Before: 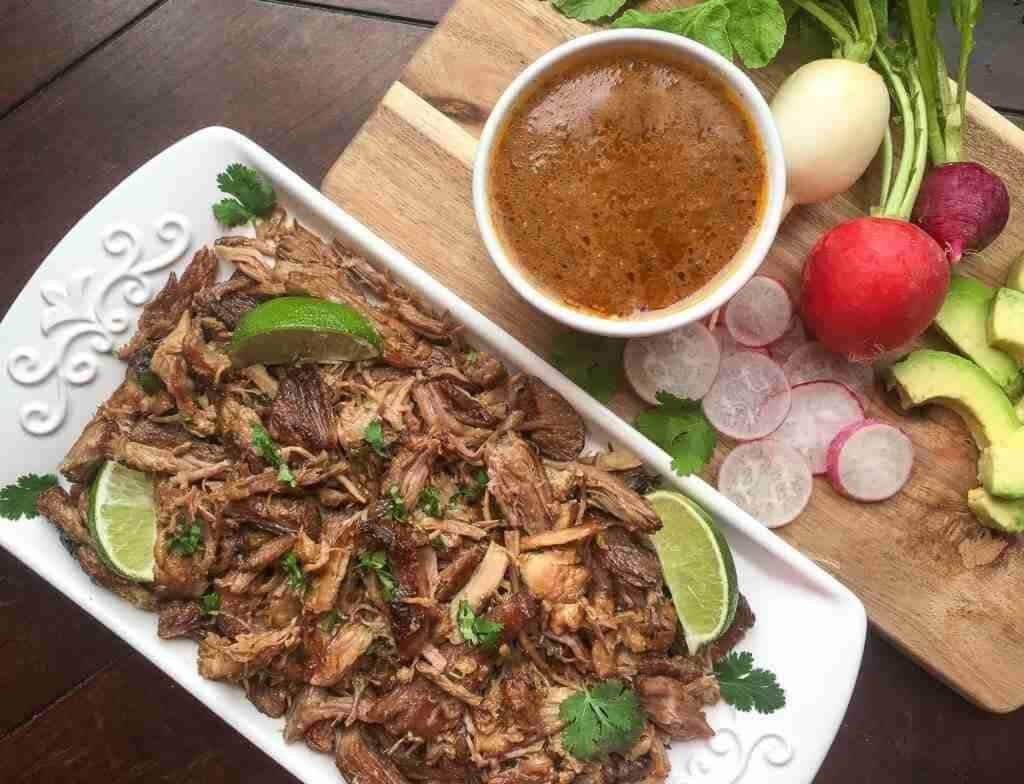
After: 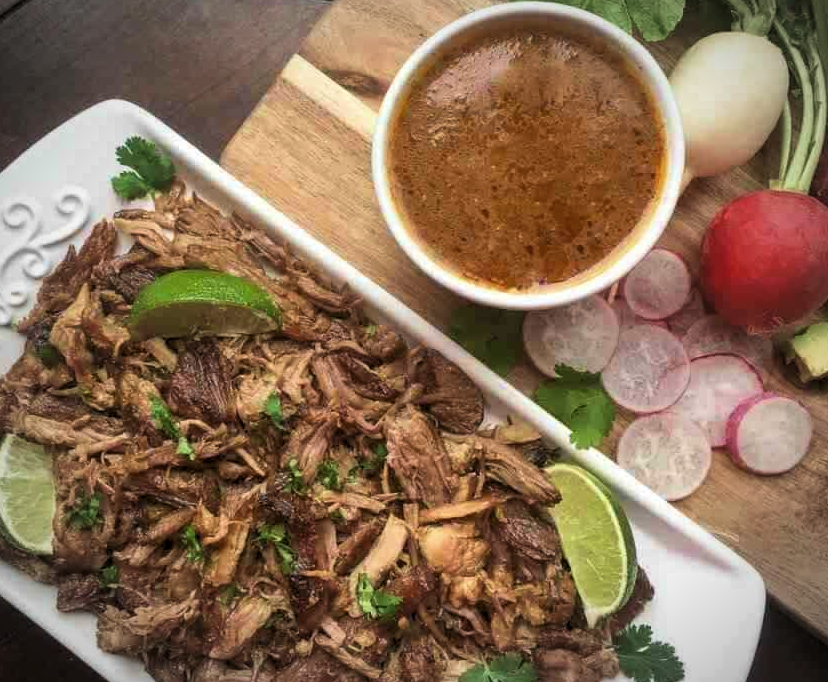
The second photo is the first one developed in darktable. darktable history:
vignetting: automatic ratio true
color zones: curves: ch0 [(0.068, 0.464) (0.25, 0.5) (0.48, 0.508) (0.75, 0.536) (0.886, 0.476) (0.967, 0.456)]; ch1 [(0.066, 0.456) (0.25, 0.5) (0.616, 0.508) (0.746, 0.56) (0.934, 0.444)]
levels: mode automatic, black 0.023%, white 99.97%, levels [0.062, 0.494, 0.925]
velvia: on, module defaults
white balance: red 1, blue 1
crop: left 9.929%, top 3.475%, right 9.188%, bottom 9.529%
